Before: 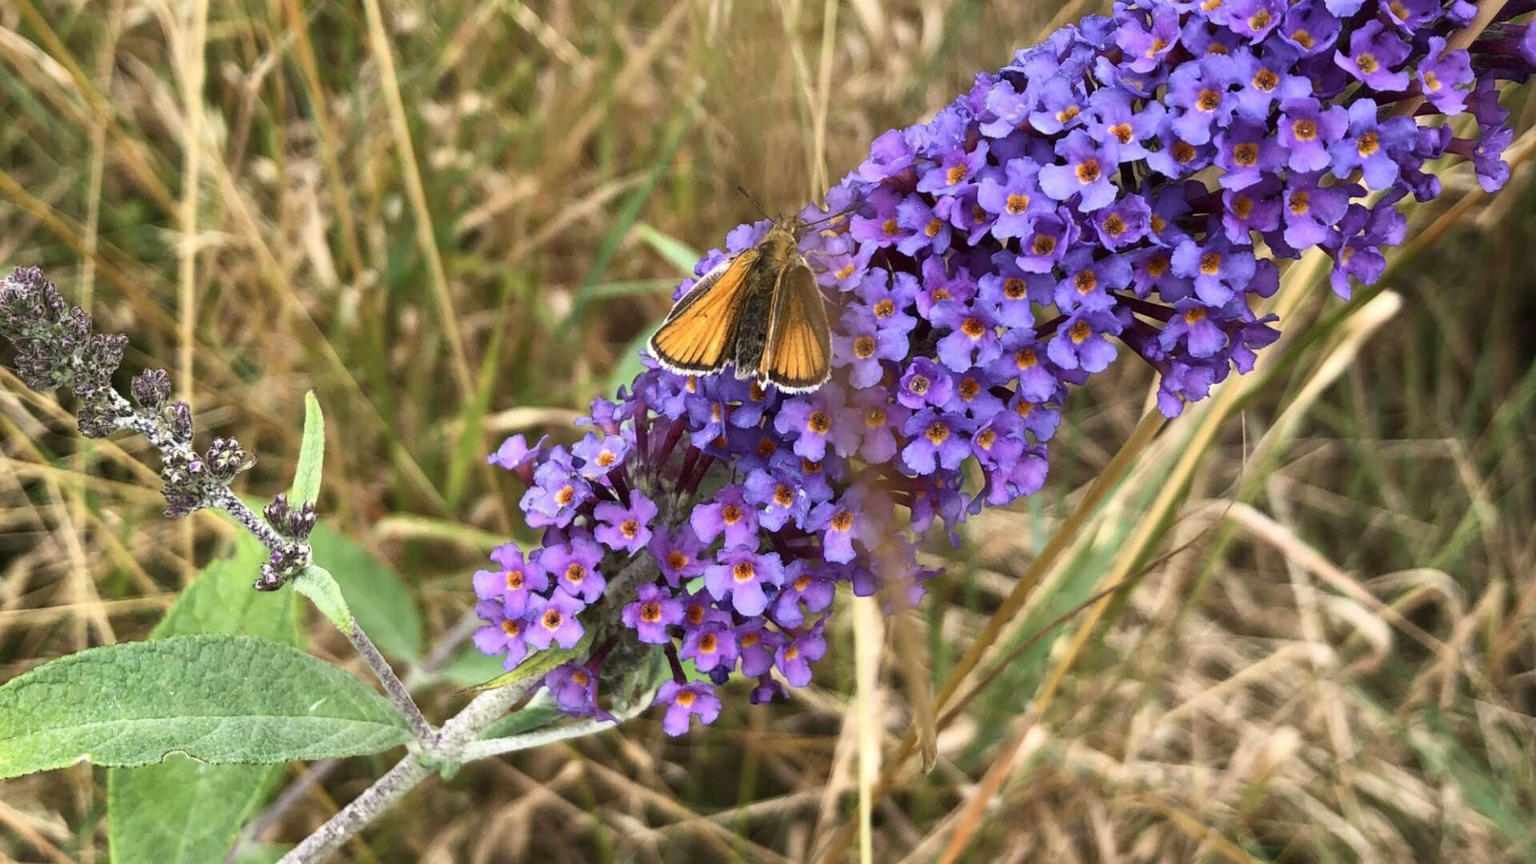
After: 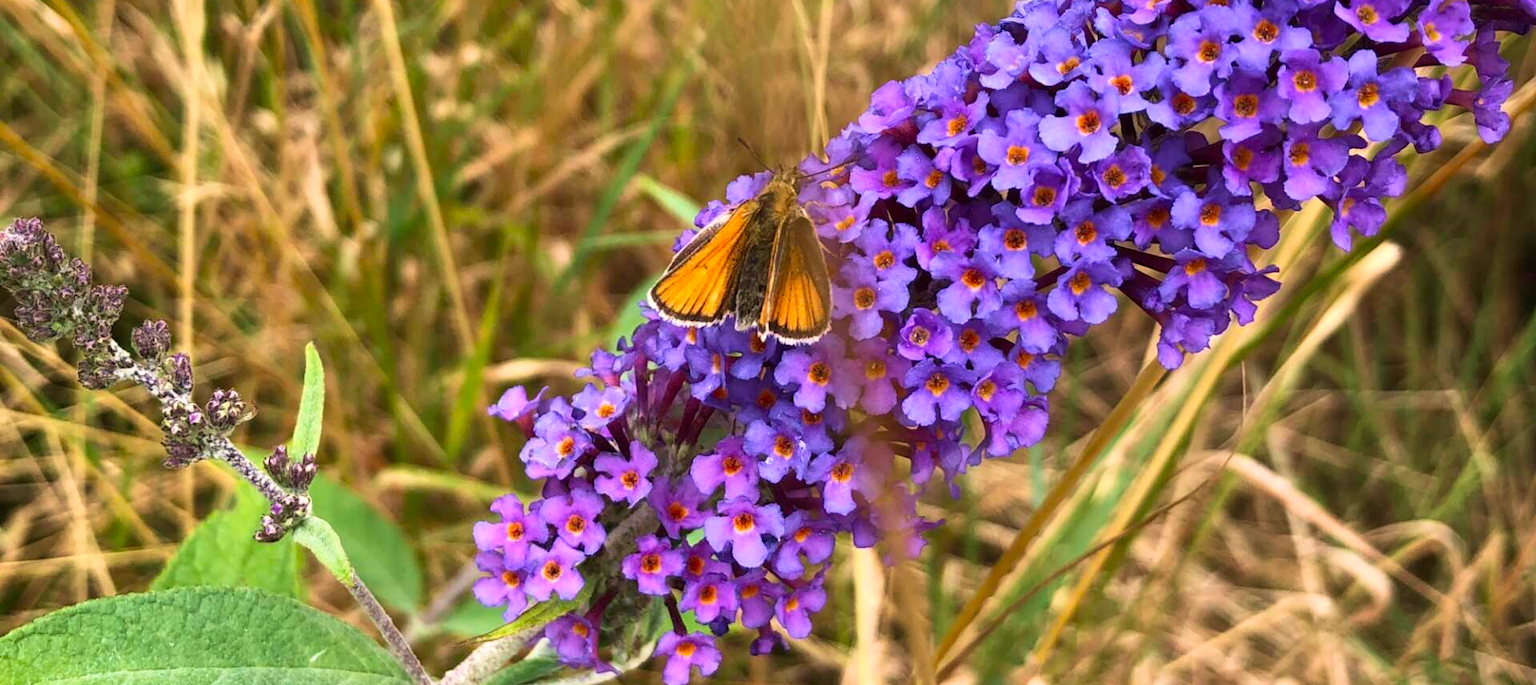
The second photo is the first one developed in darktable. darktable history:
color correction: highlights a* 3.22, highlights b* 1.93, saturation 1.19
crop and rotate: top 5.667%, bottom 14.937%
velvia: on, module defaults
